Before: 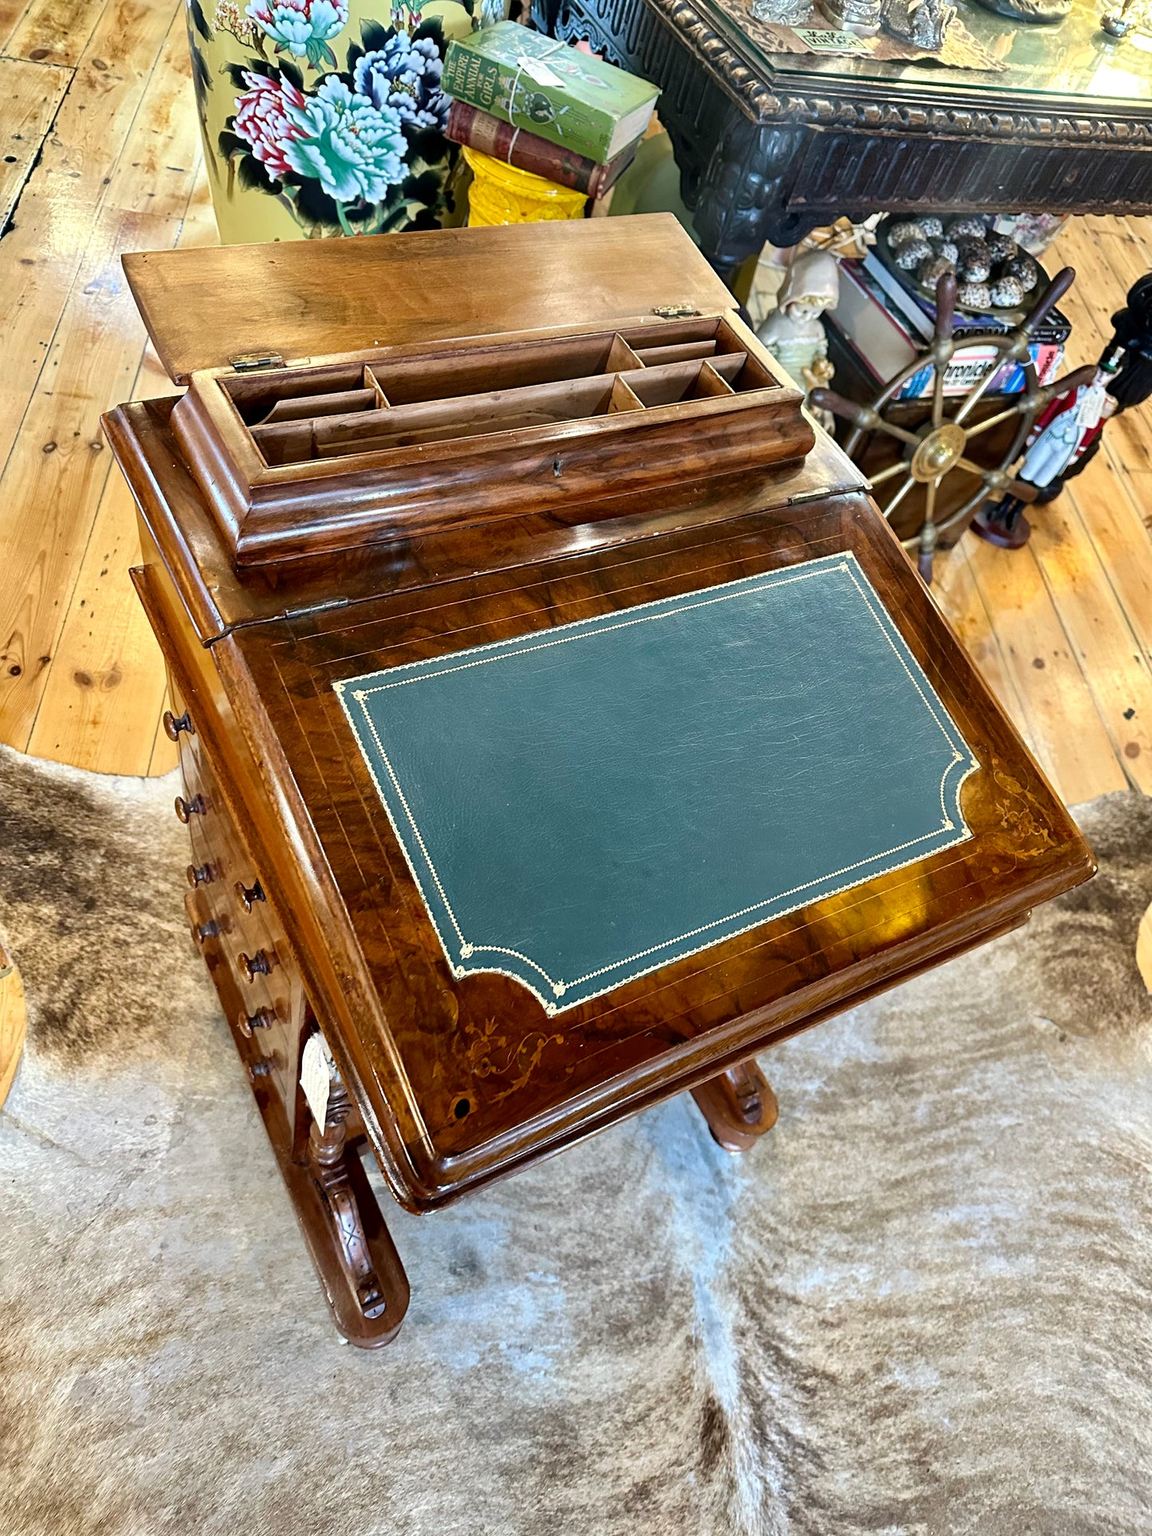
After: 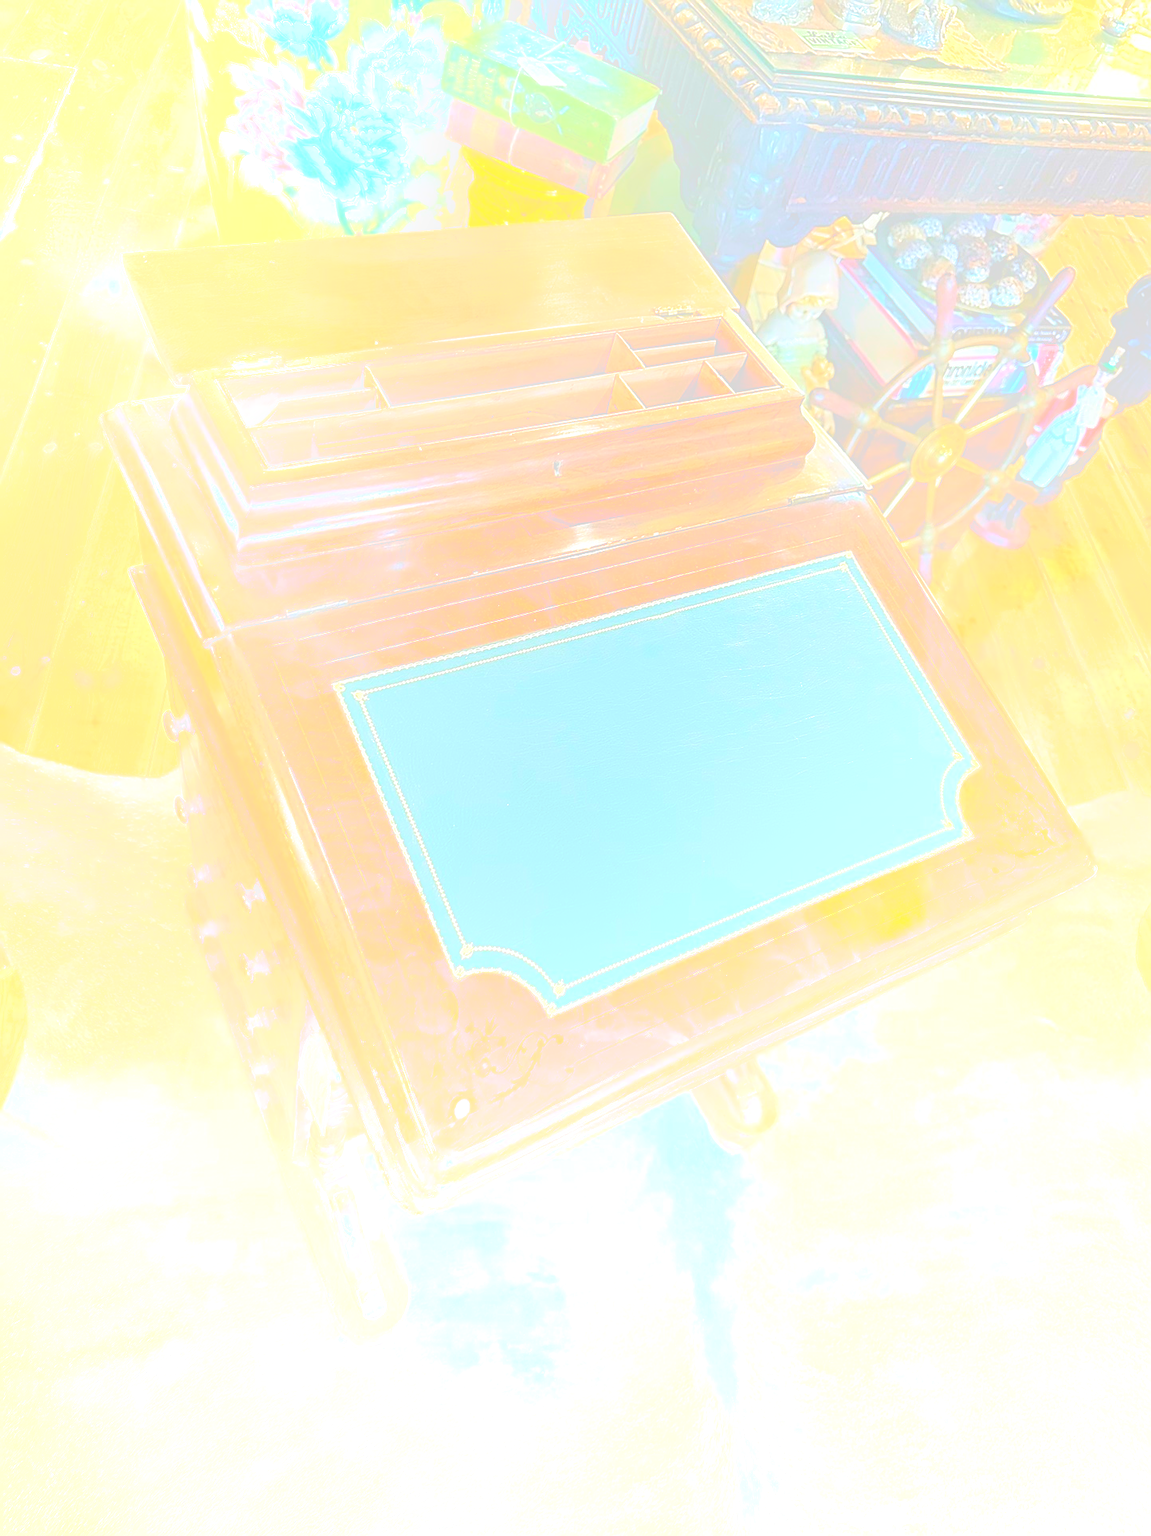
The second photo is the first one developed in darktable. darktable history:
velvia: strength 39.63%
bloom: size 85%, threshold 5%, strength 85%
sharpen: radius 1.4, amount 1.25, threshold 0.7
